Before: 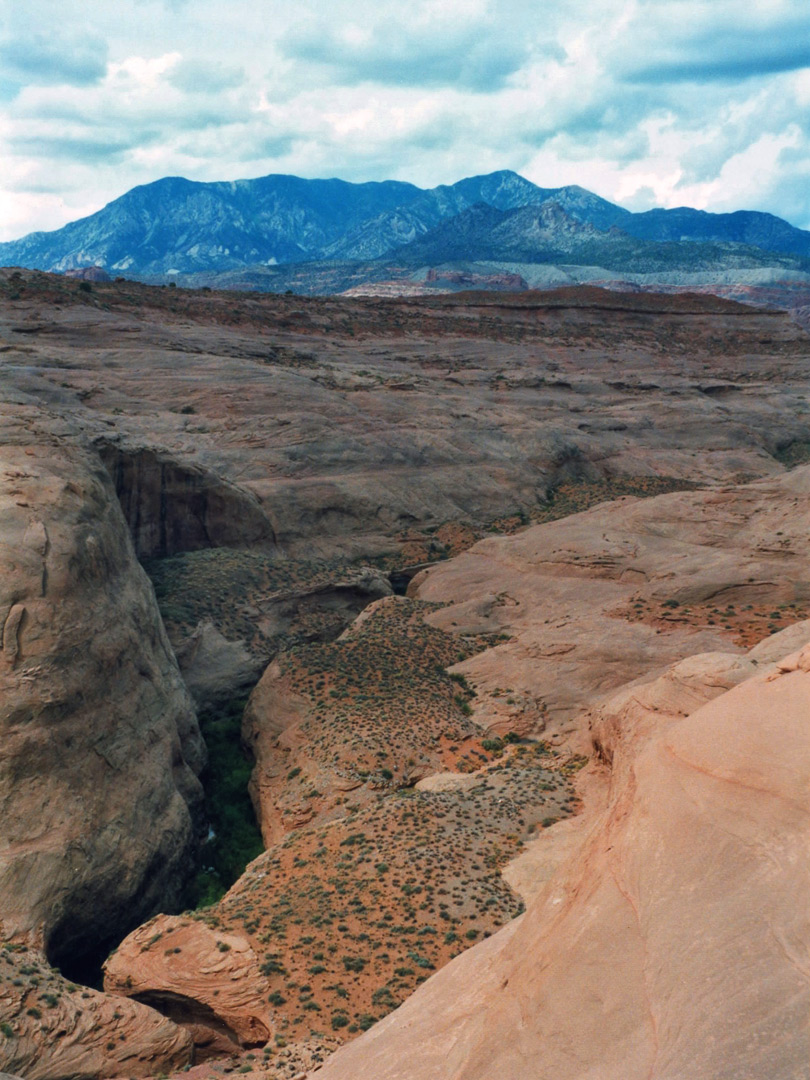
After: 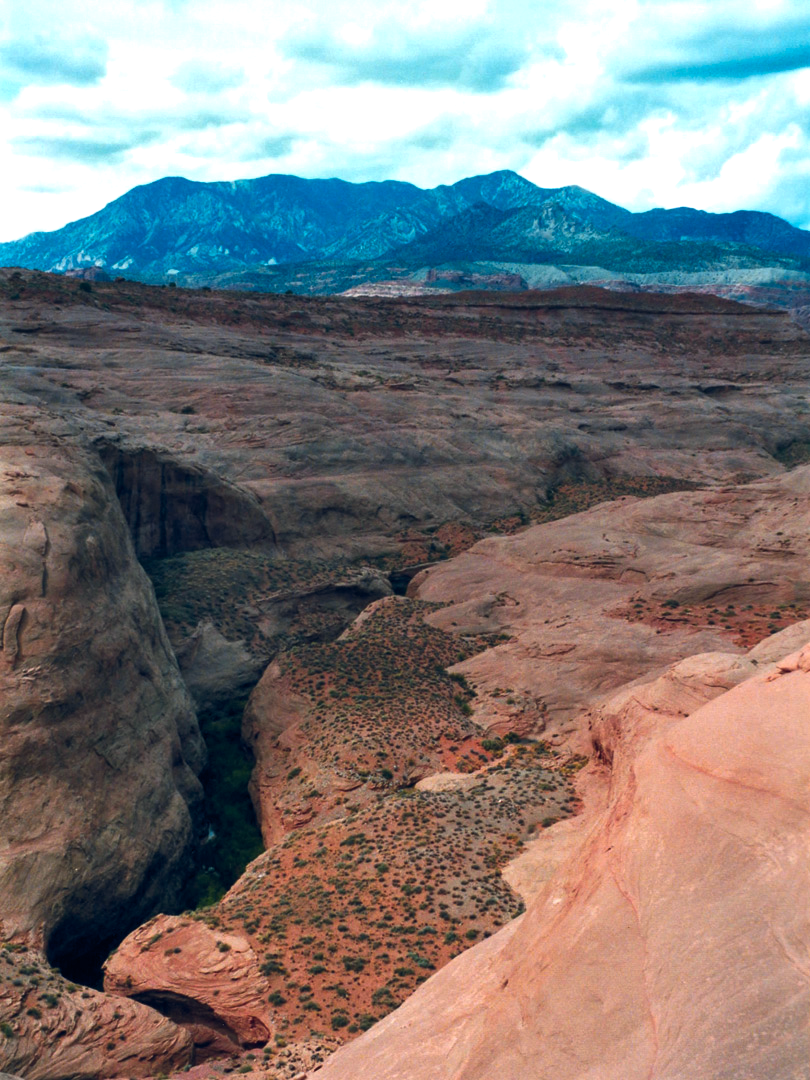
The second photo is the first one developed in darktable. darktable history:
color balance rgb: global offset › chroma 0.102%, global offset › hue 251.83°, perceptual saturation grading › global saturation 30.438%, hue shift -9.53°, perceptual brilliance grading › highlights 13.979%, perceptual brilliance grading › shadows -18.883%
